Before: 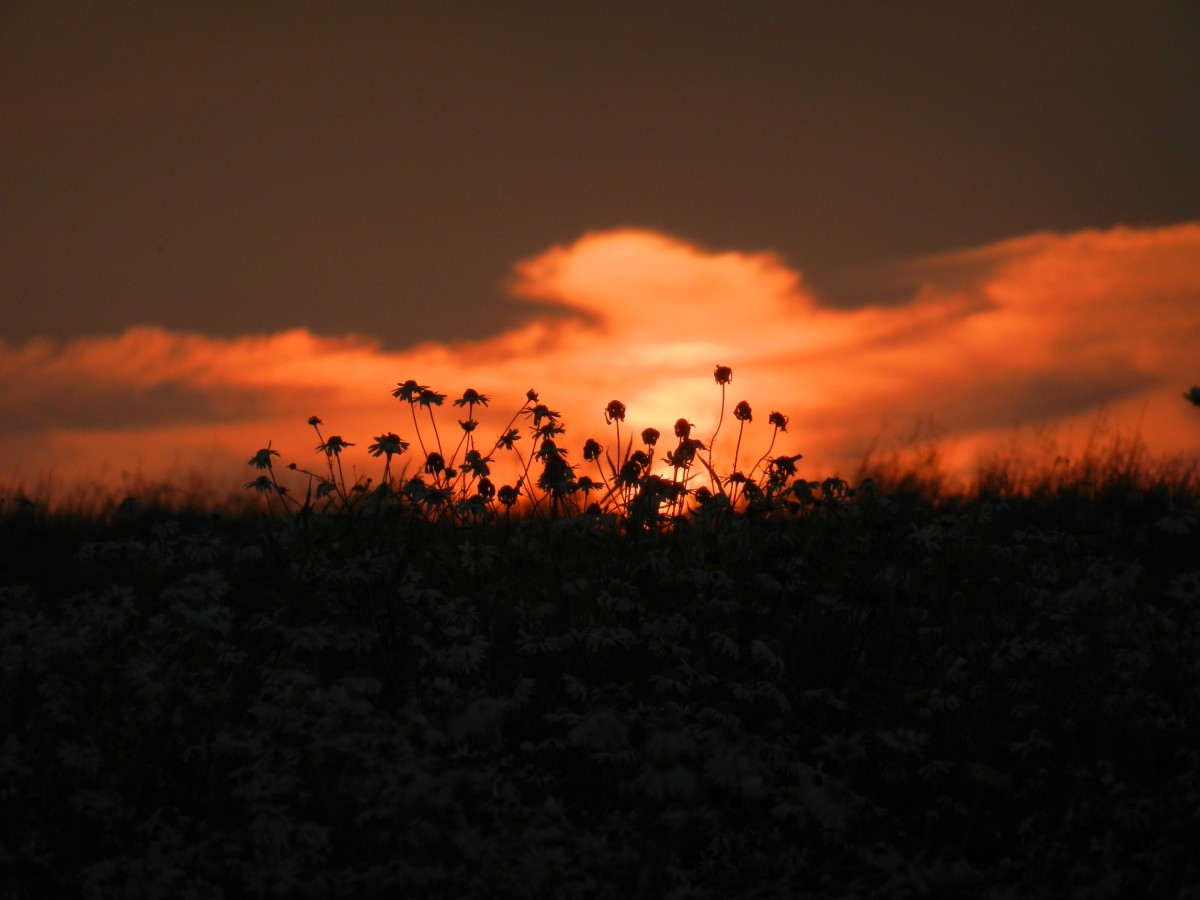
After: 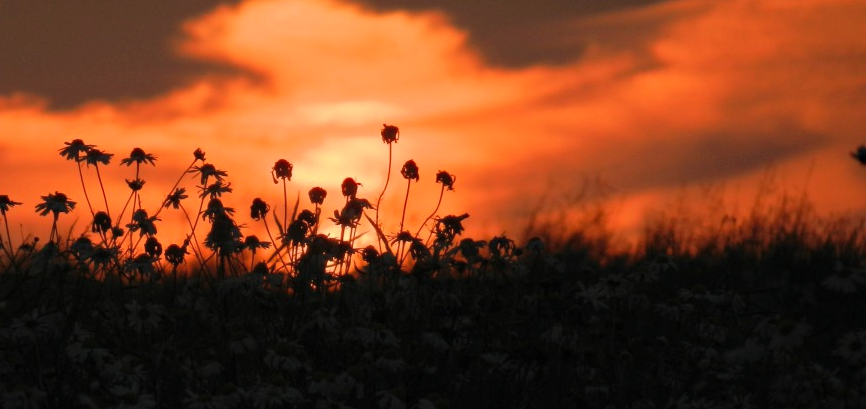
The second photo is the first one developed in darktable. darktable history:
crop and rotate: left 27.766%, top 26.794%, bottom 27.678%
contrast brightness saturation: contrast 0.047, brightness 0.063, saturation 0.009
haze removal: compatibility mode true, adaptive false
